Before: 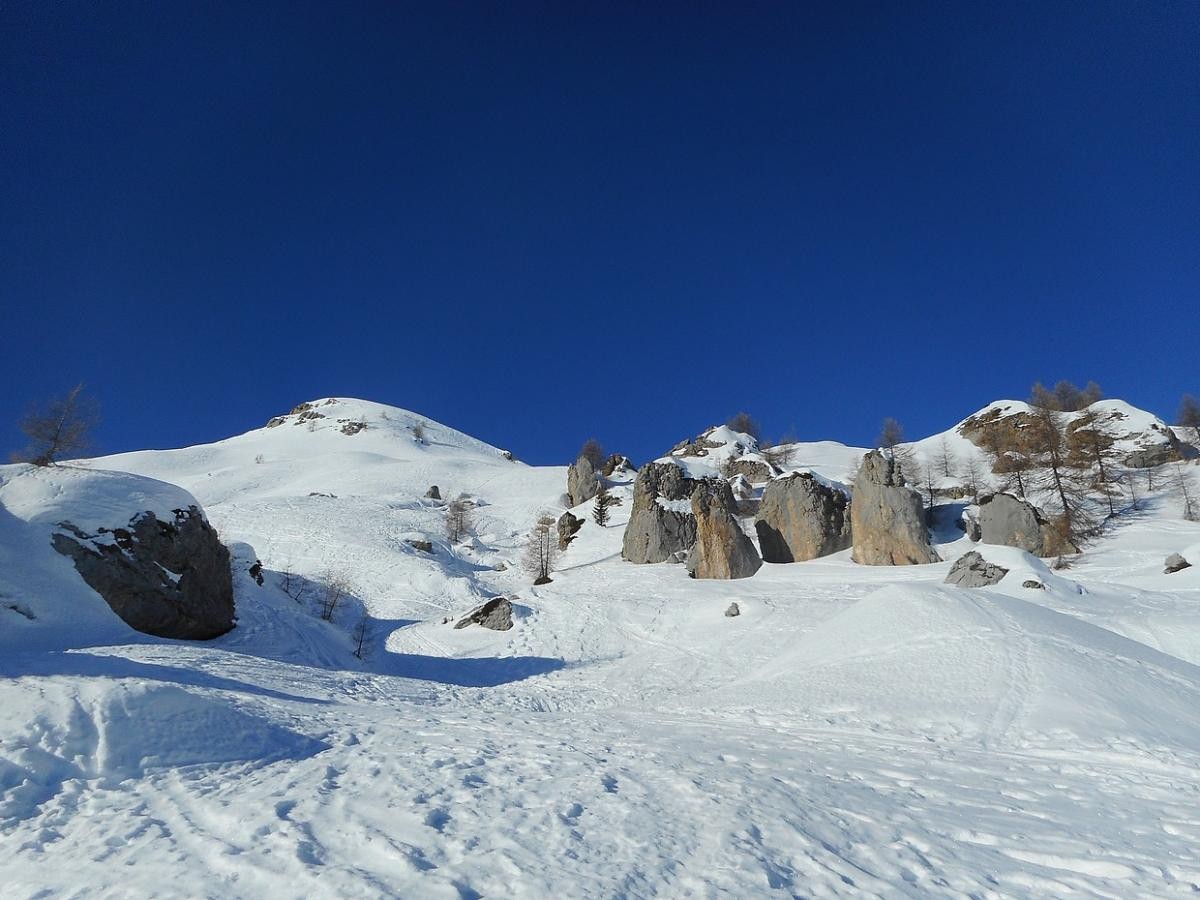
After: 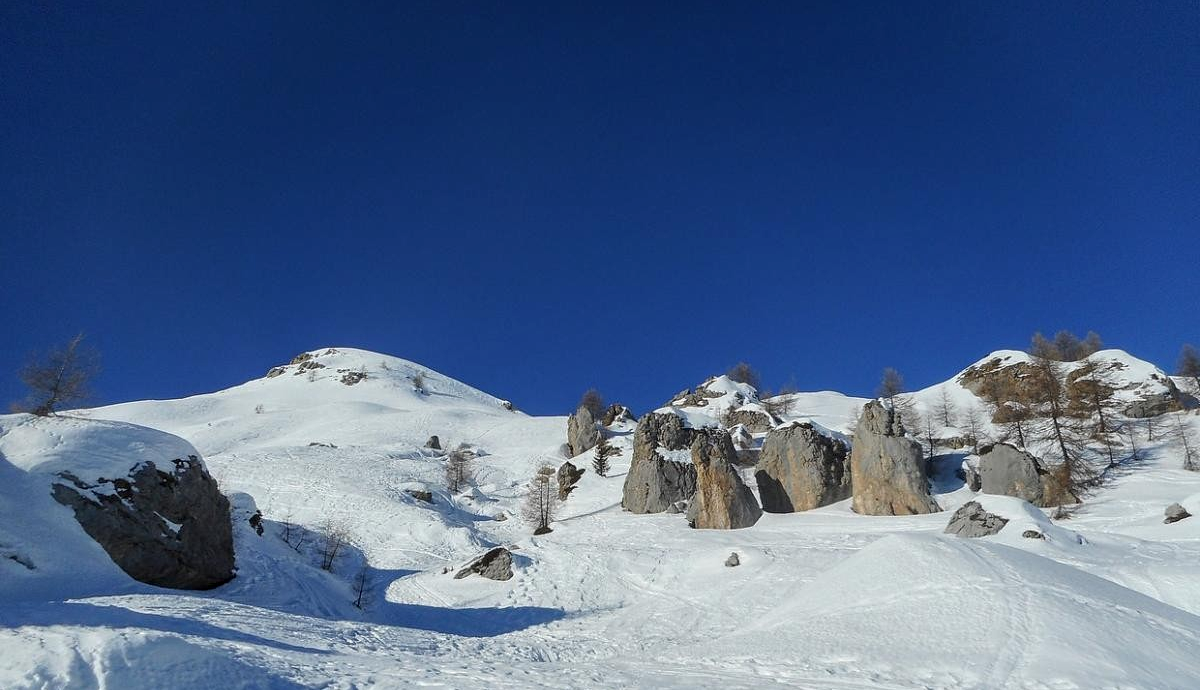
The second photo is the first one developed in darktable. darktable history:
crop: top 5.667%, bottom 17.637%
local contrast: on, module defaults
